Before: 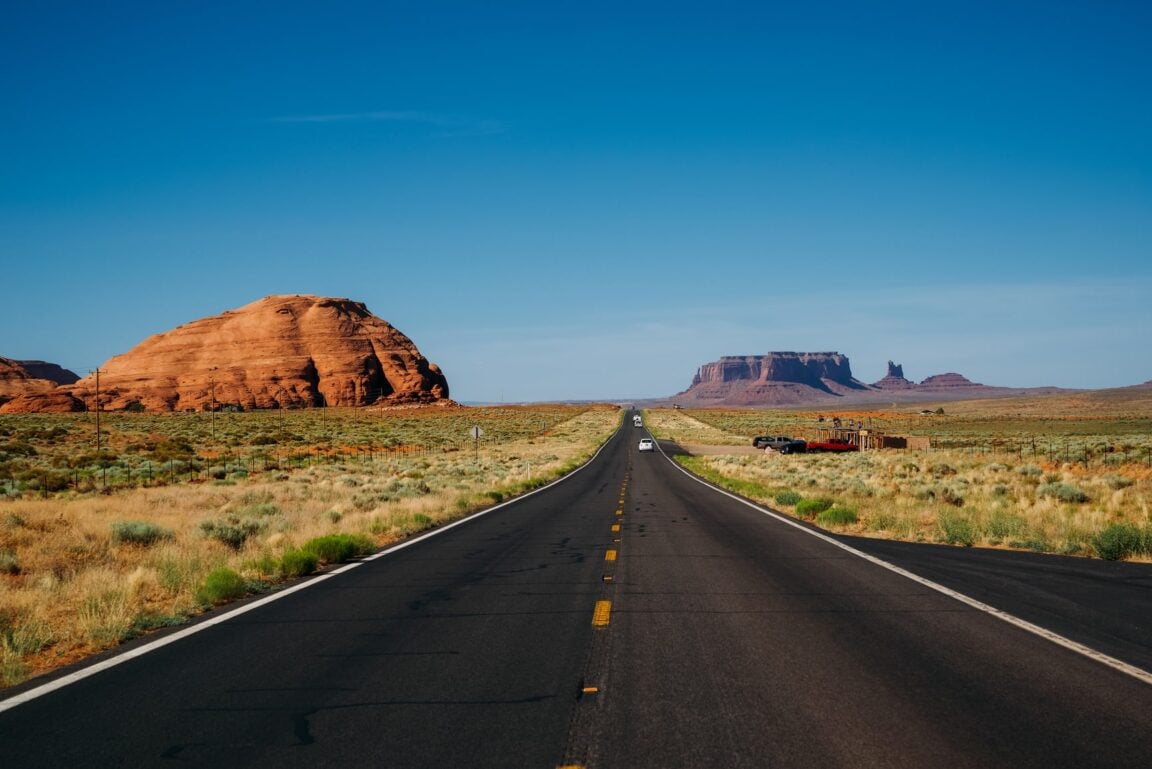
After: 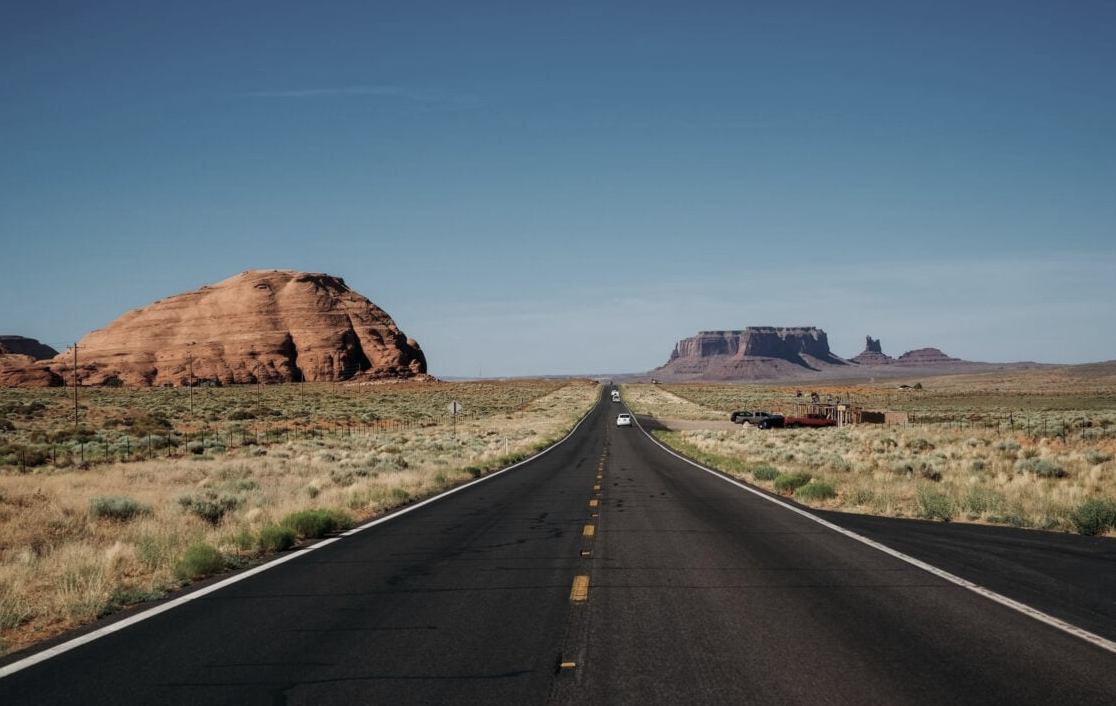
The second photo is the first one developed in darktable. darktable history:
color correction: saturation 0.57
crop: left 1.964%, top 3.251%, right 1.122%, bottom 4.933%
white balance: emerald 1
